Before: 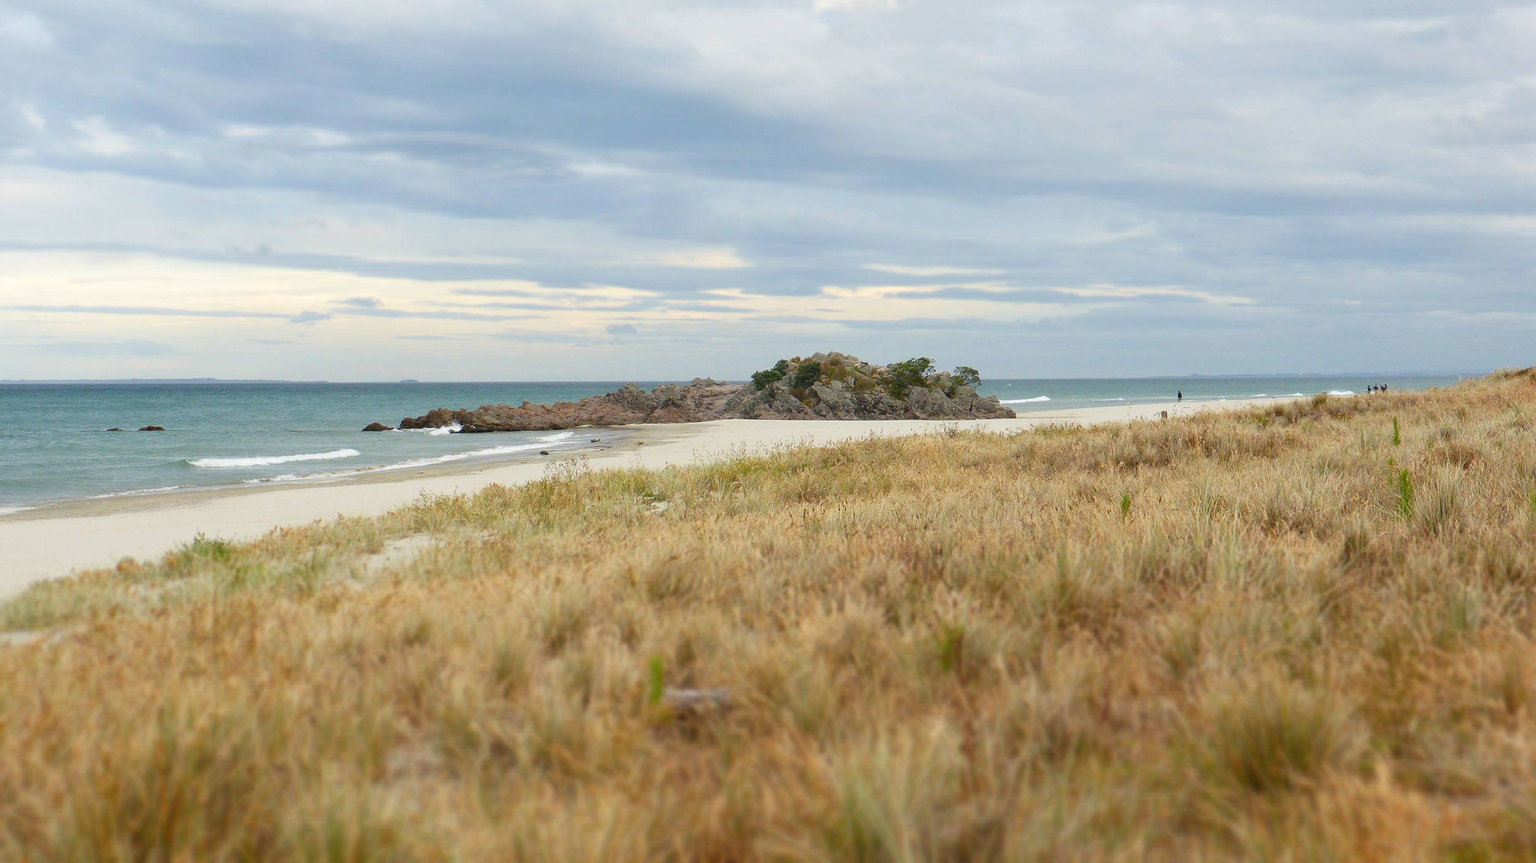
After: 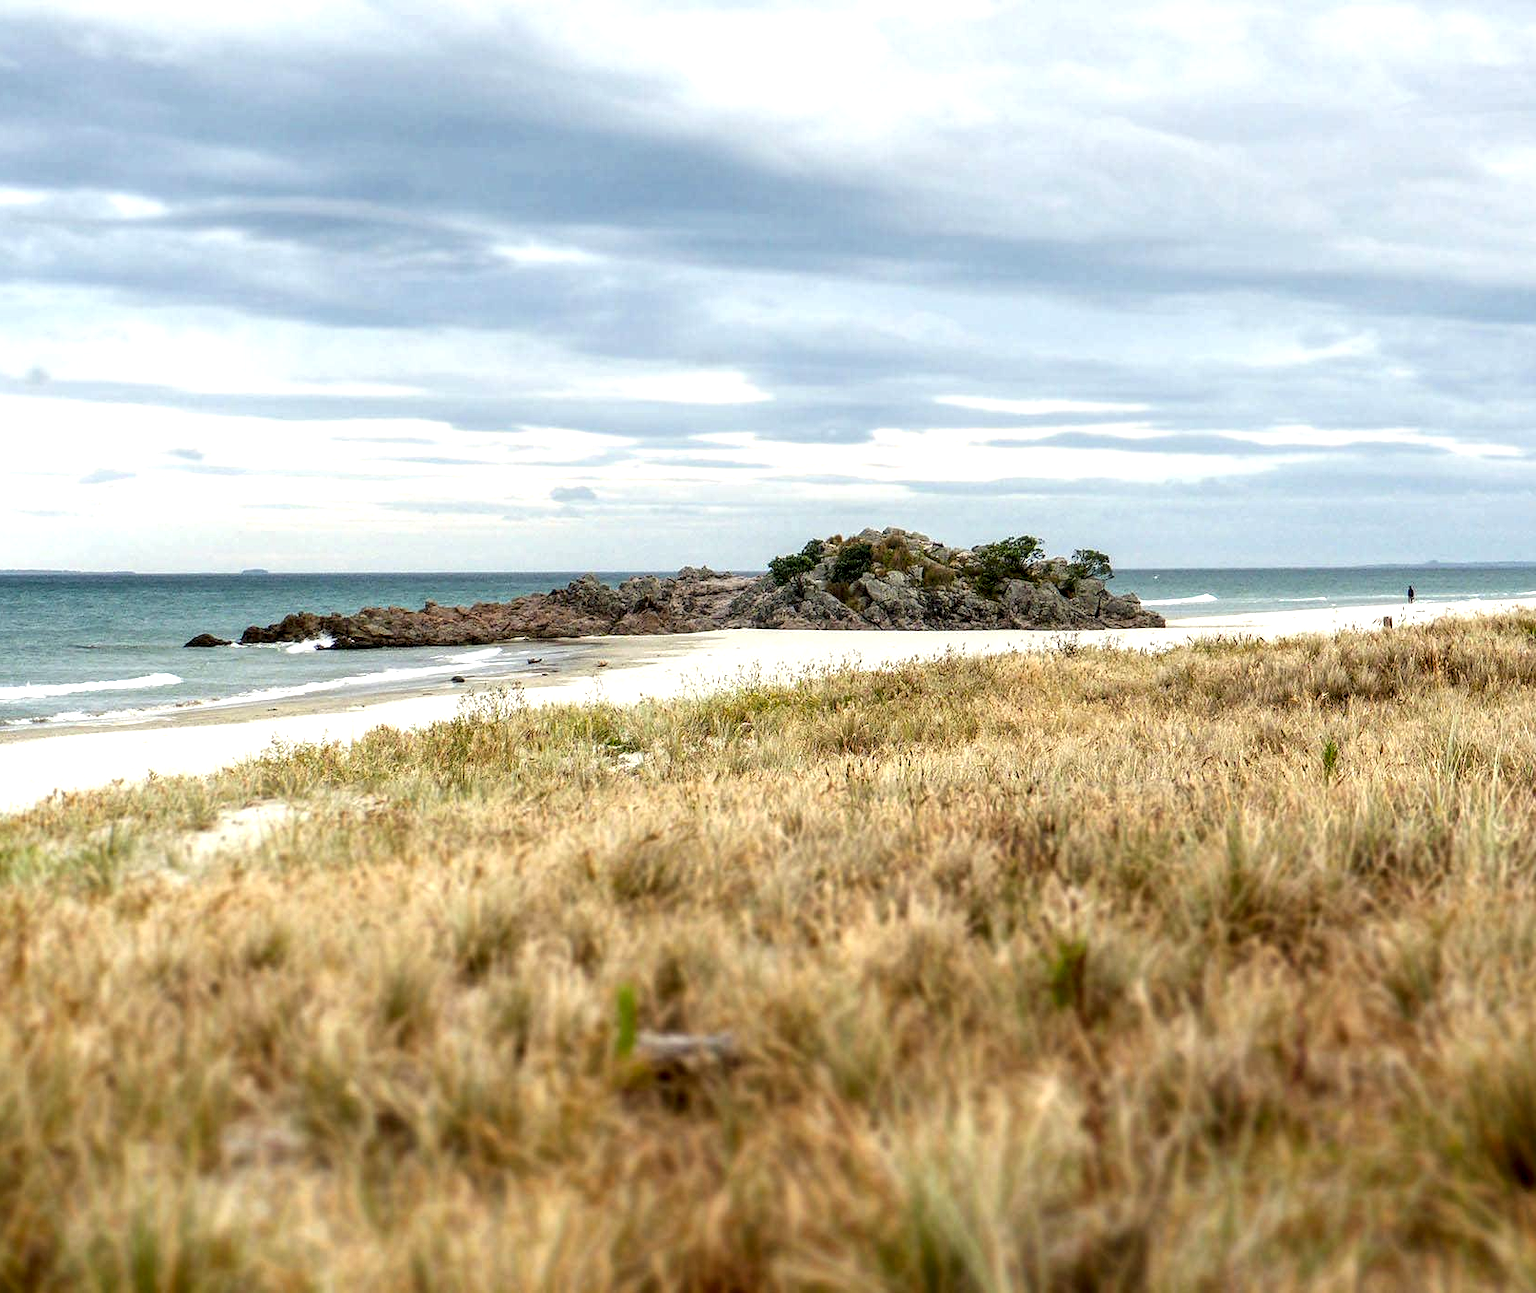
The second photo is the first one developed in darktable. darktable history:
tone equalizer: -8 EV -0.446 EV, -7 EV -0.393 EV, -6 EV -0.306 EV, -5 EV -0.221 EV, -3 EV 0.196 EV, -2 EV 0.333 EV, -1 EV 0.411 EV, +0 EV 0.444 EV
local contrast: highlights 18%, detail 187%
crop and rotate: left 15.568%, right 17.739%
